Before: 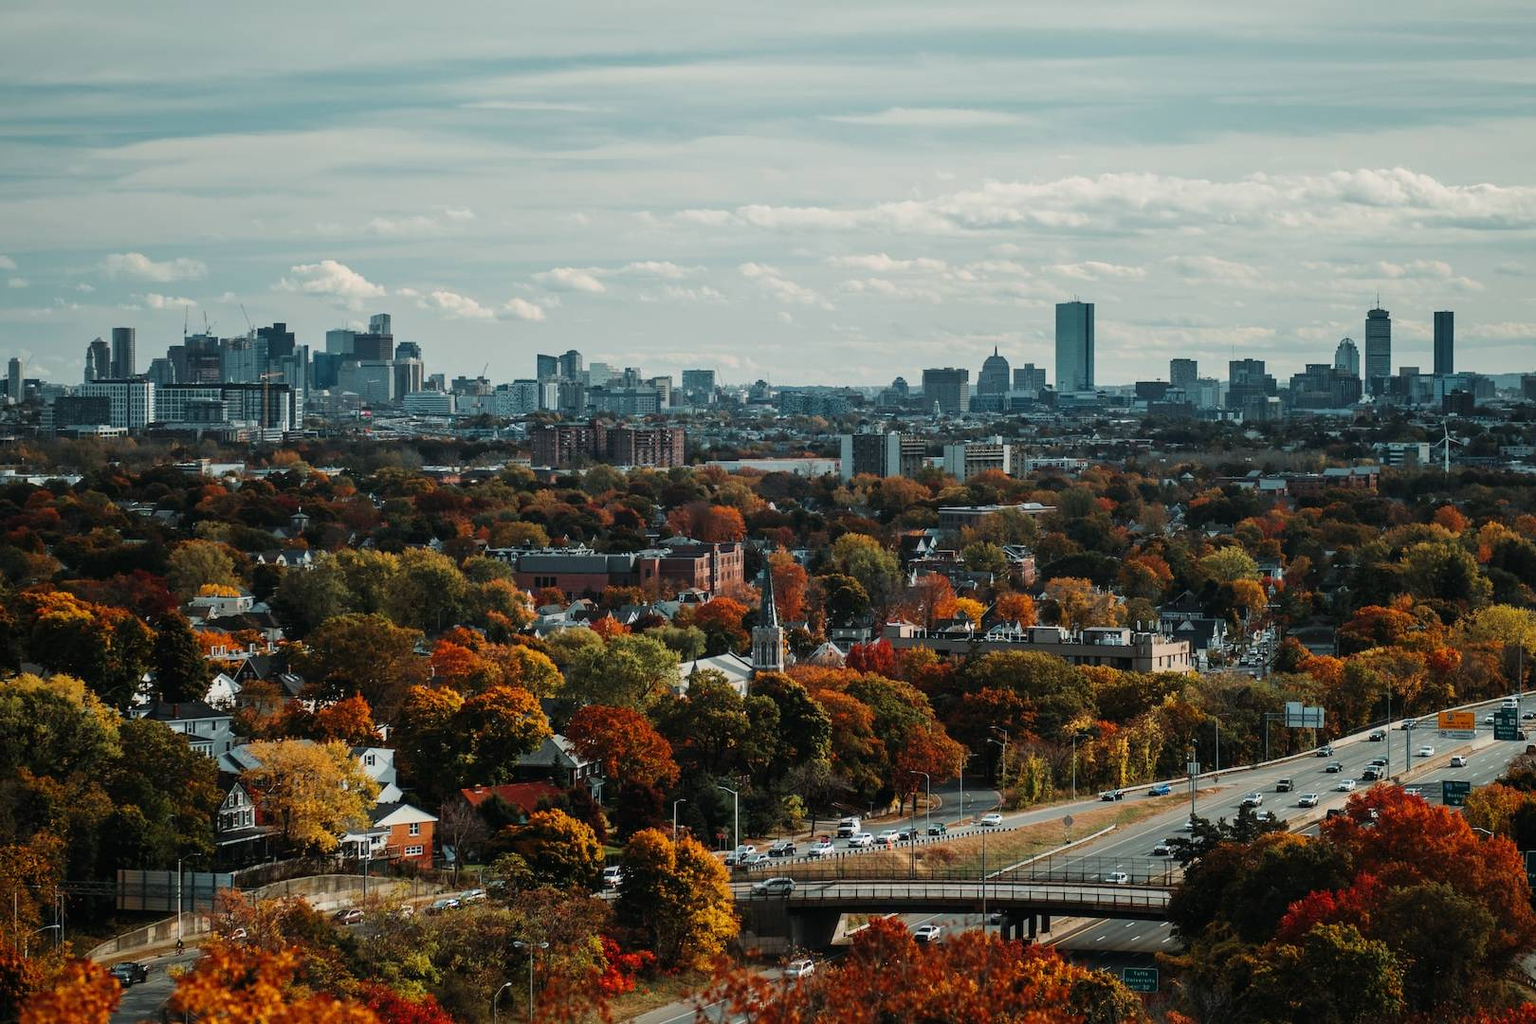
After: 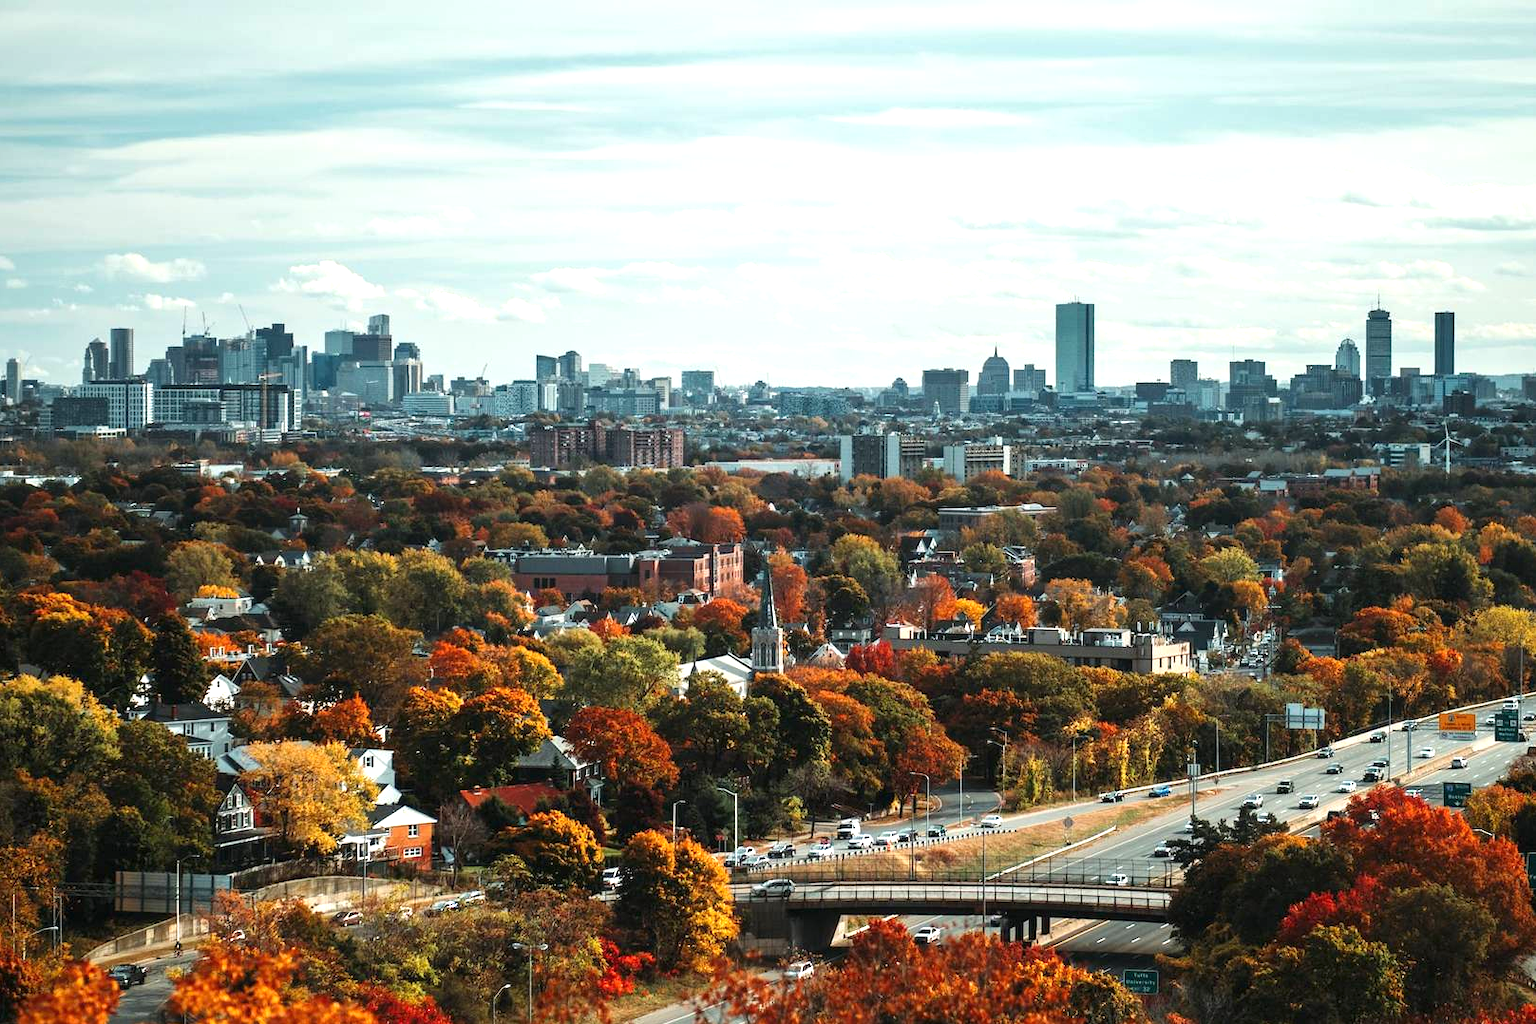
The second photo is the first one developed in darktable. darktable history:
crop and rotate: left 0.126%
exposure: black level correction 0, exposure 1 EV, compensate exposure bias true, compensate highlight preservation false
